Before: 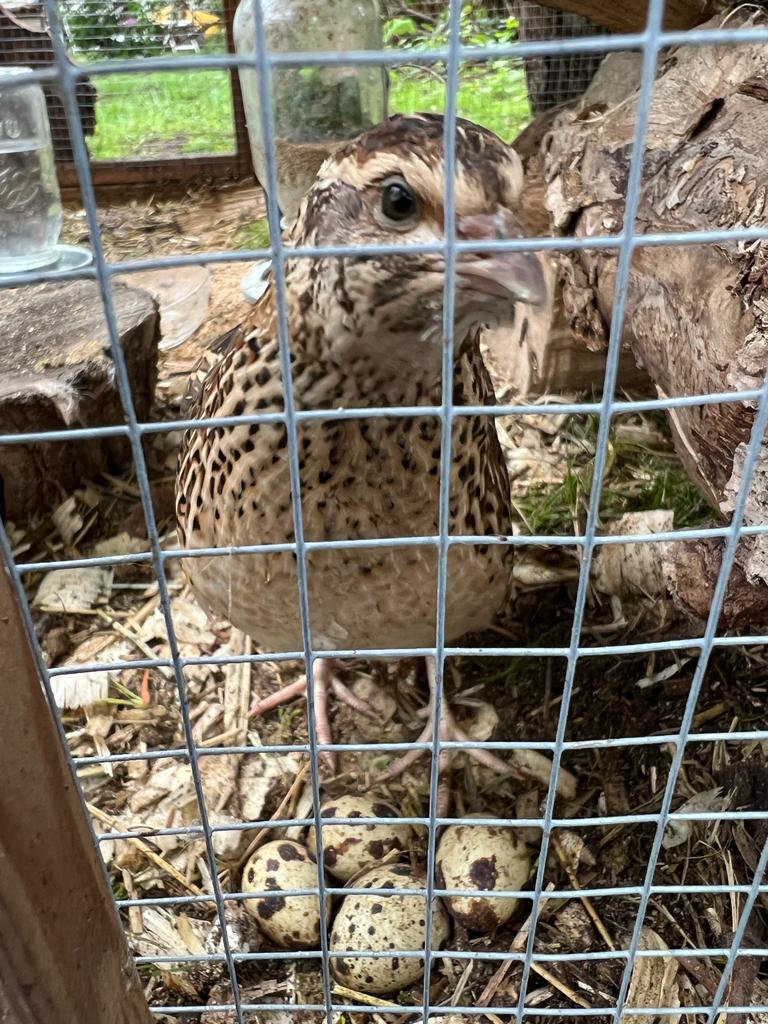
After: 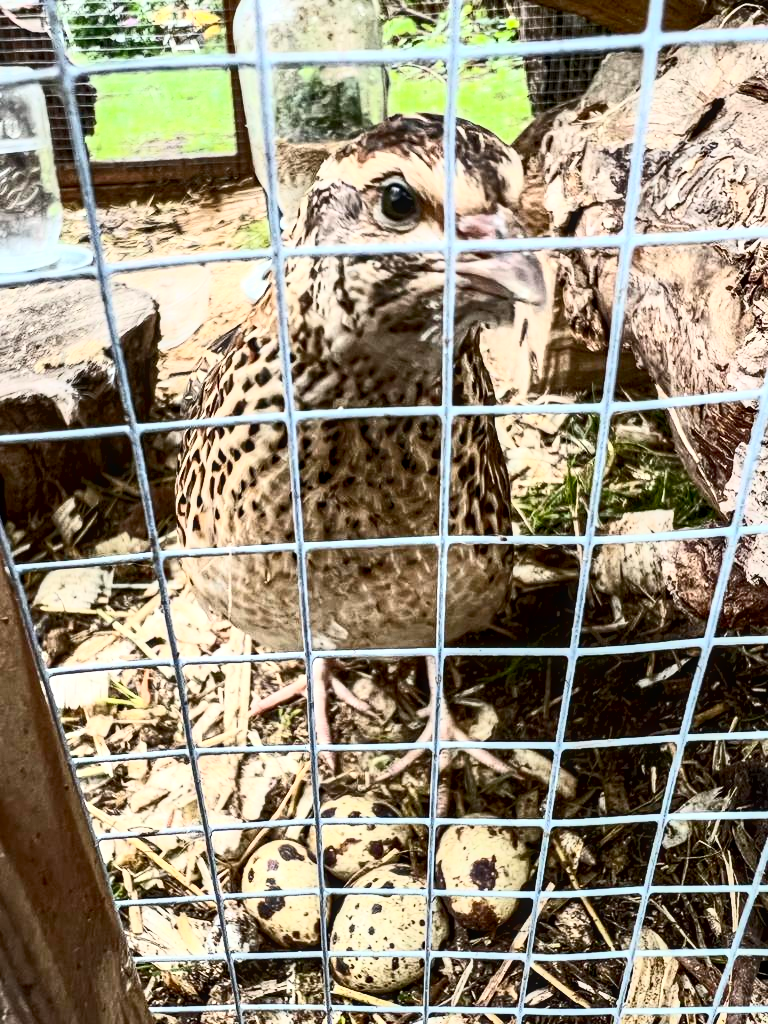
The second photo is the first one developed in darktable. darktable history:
exposure: black level correction 0.007, exposure 0.159 EV, compensate highlight preservation false
contrast brightness saturation: contrast 0.62, brightness 0.34, saturation 0.14
local contrast: detail 130%
